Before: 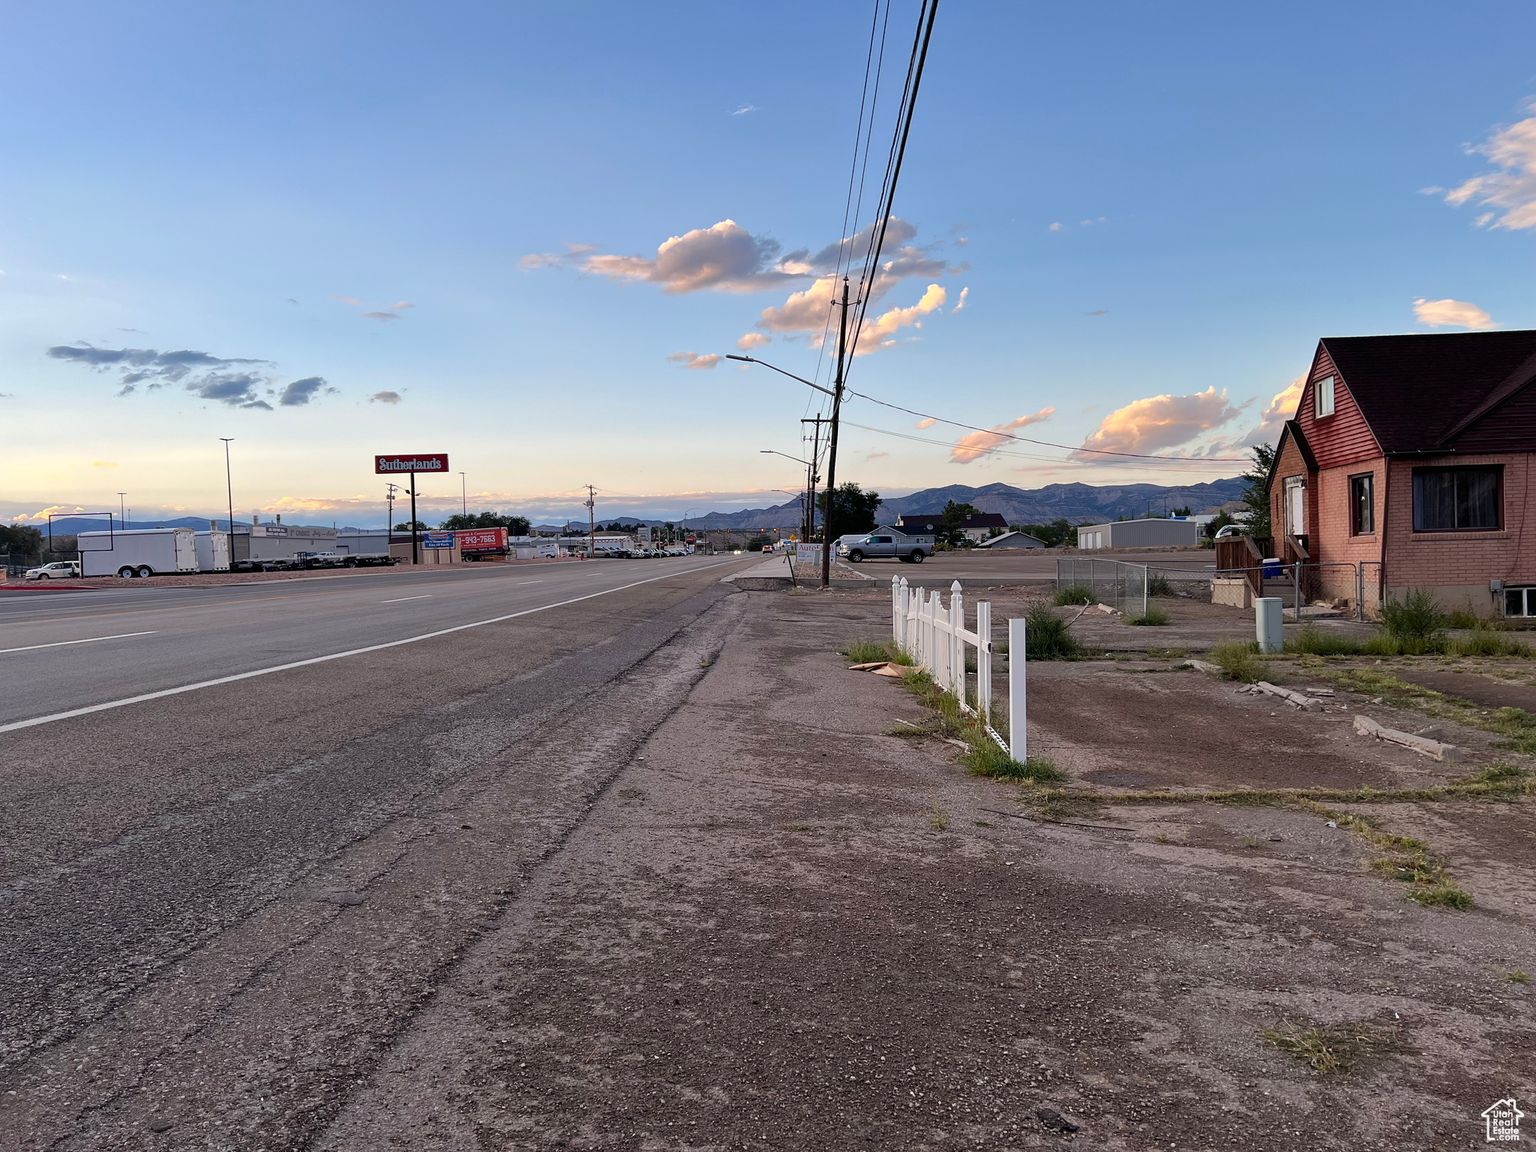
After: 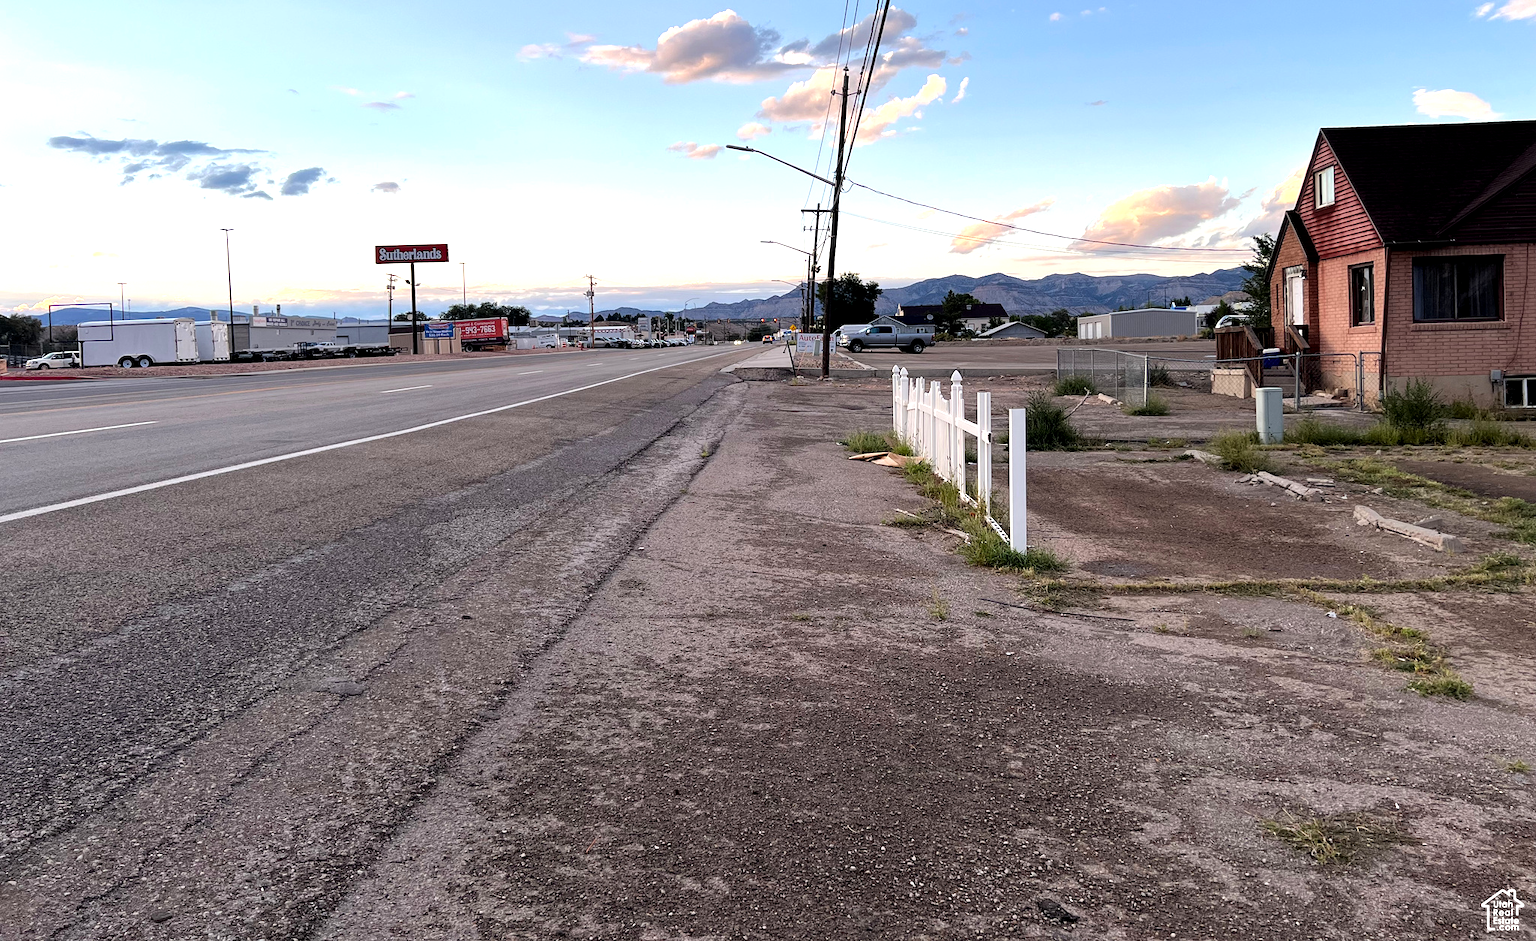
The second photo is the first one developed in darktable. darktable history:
crop and rotate: top 18.234%
local contrast: highlights 103%, shadows 101%, detail 120%, midtone range 0.2
tone equalizer: -8 EV -0.776 EV, -7 EV -0.685 EV, -6 EV -0.633 EV, -5 EV -0.402 EV, -3 EV 0.39 EV, -2 EV 0.6 EV, -1 EV 0.683 EV, +0 EV 0.77 EV, mask exposure compensation -0.491 EV
